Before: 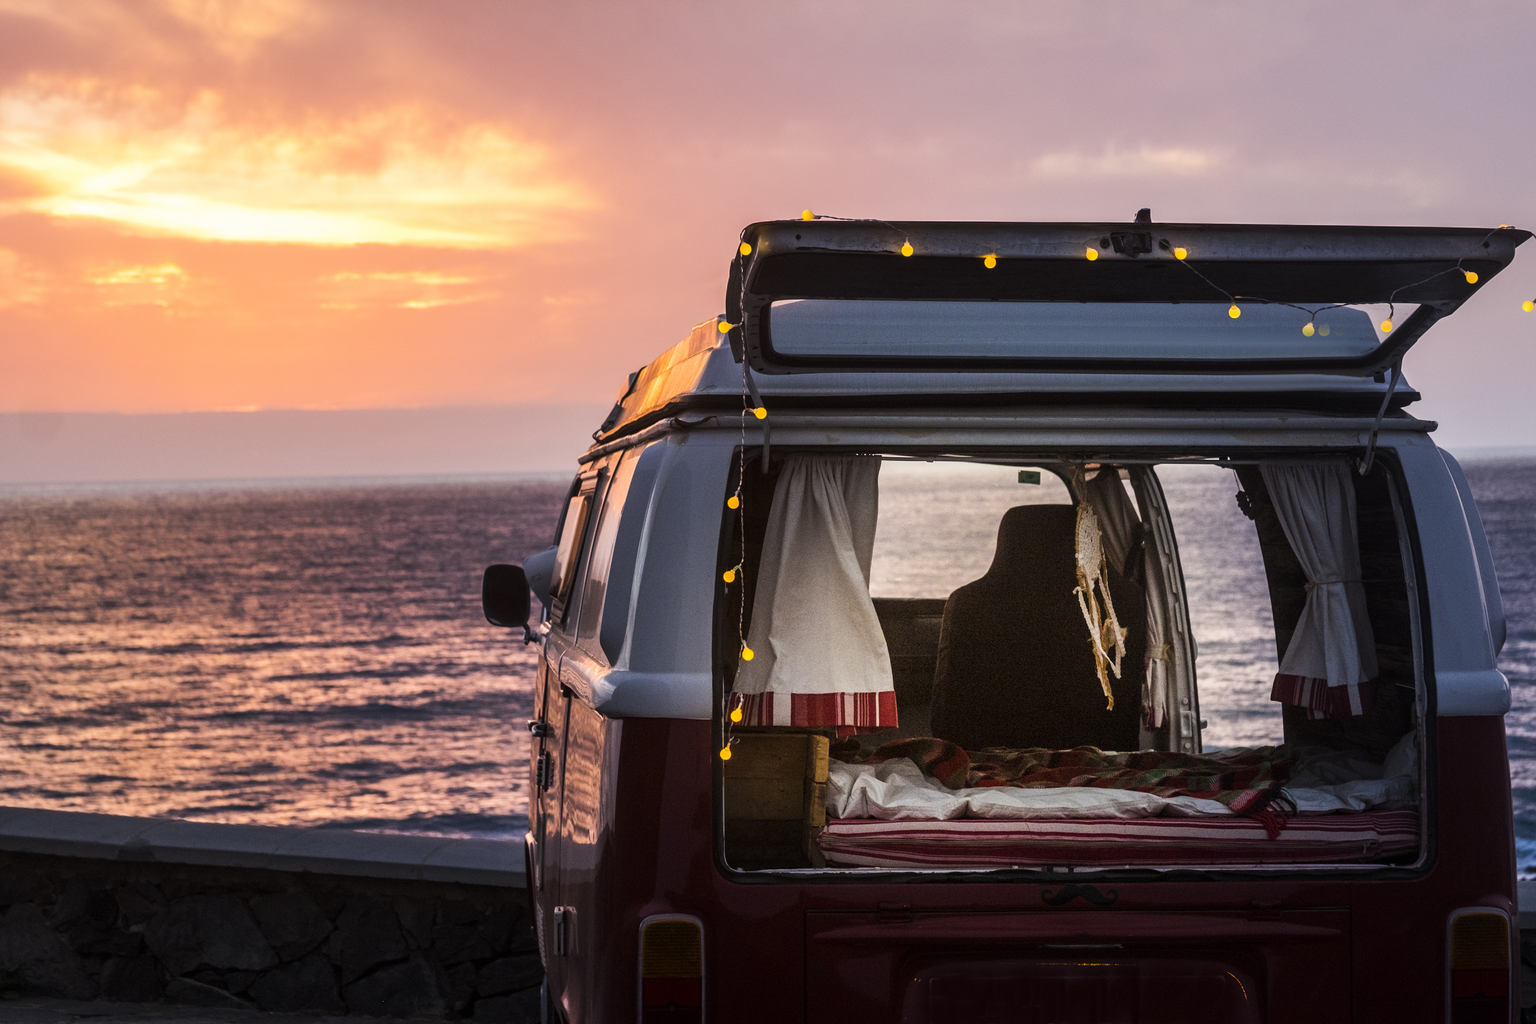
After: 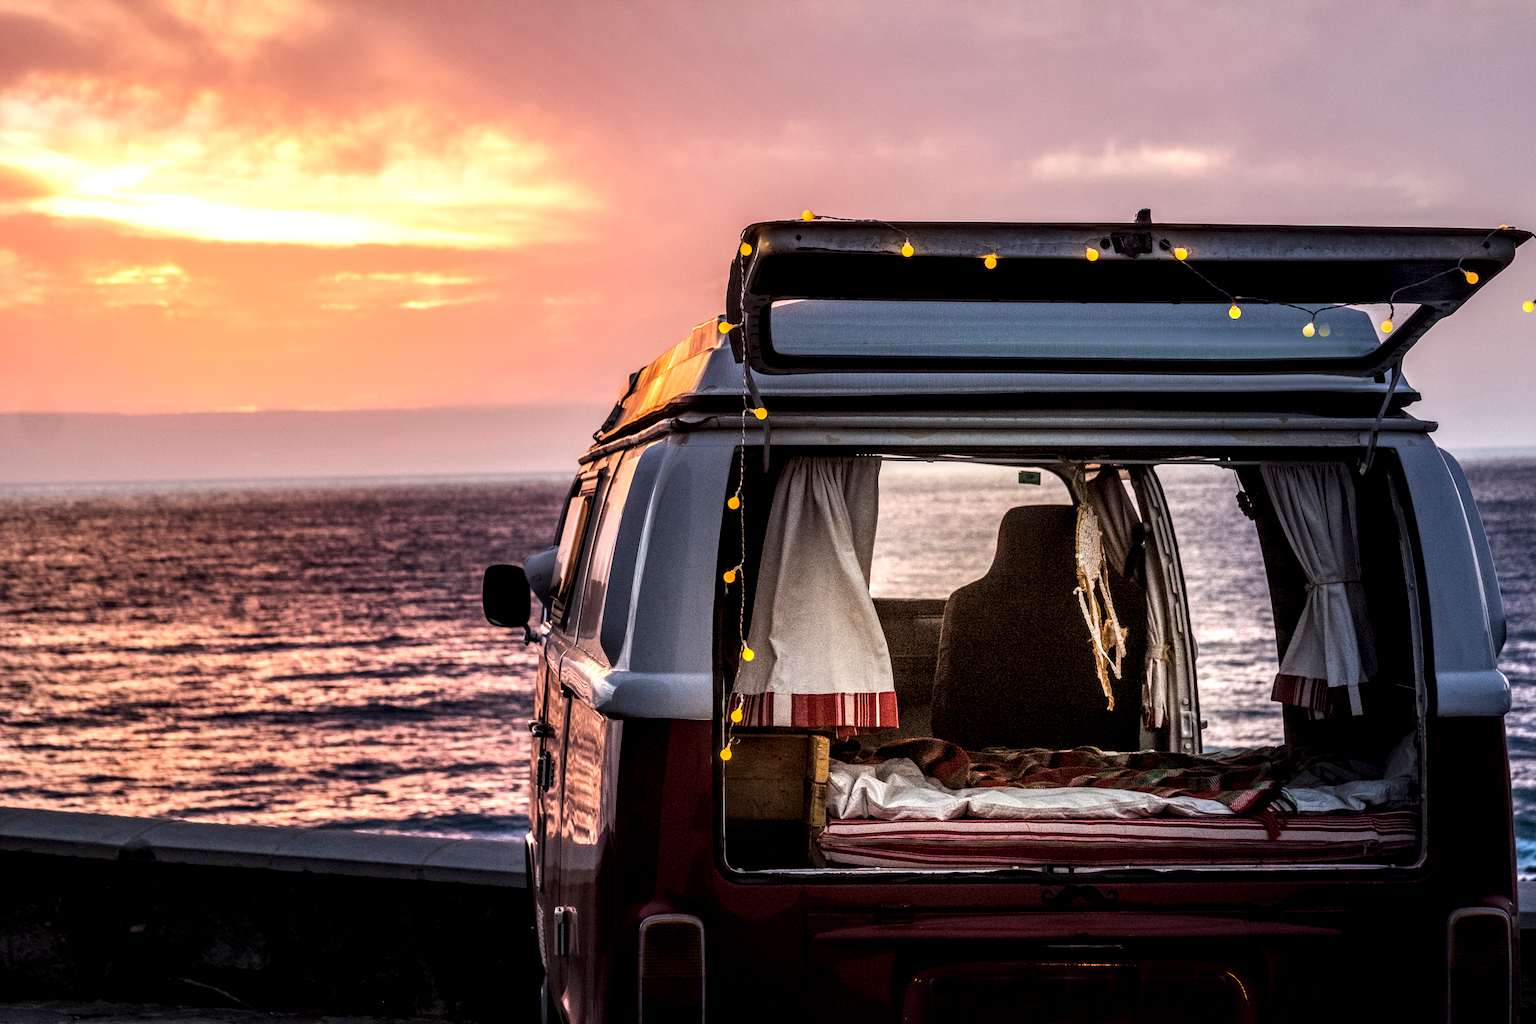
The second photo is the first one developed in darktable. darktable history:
contrast equalizer: y [[0.526, 0.53, 0.532, 0.532, 0.53, 0.525], [0.5 ×6], [0.5 ×6], [0 ×6], [0 ×6]]
local contrast: detail 160%
